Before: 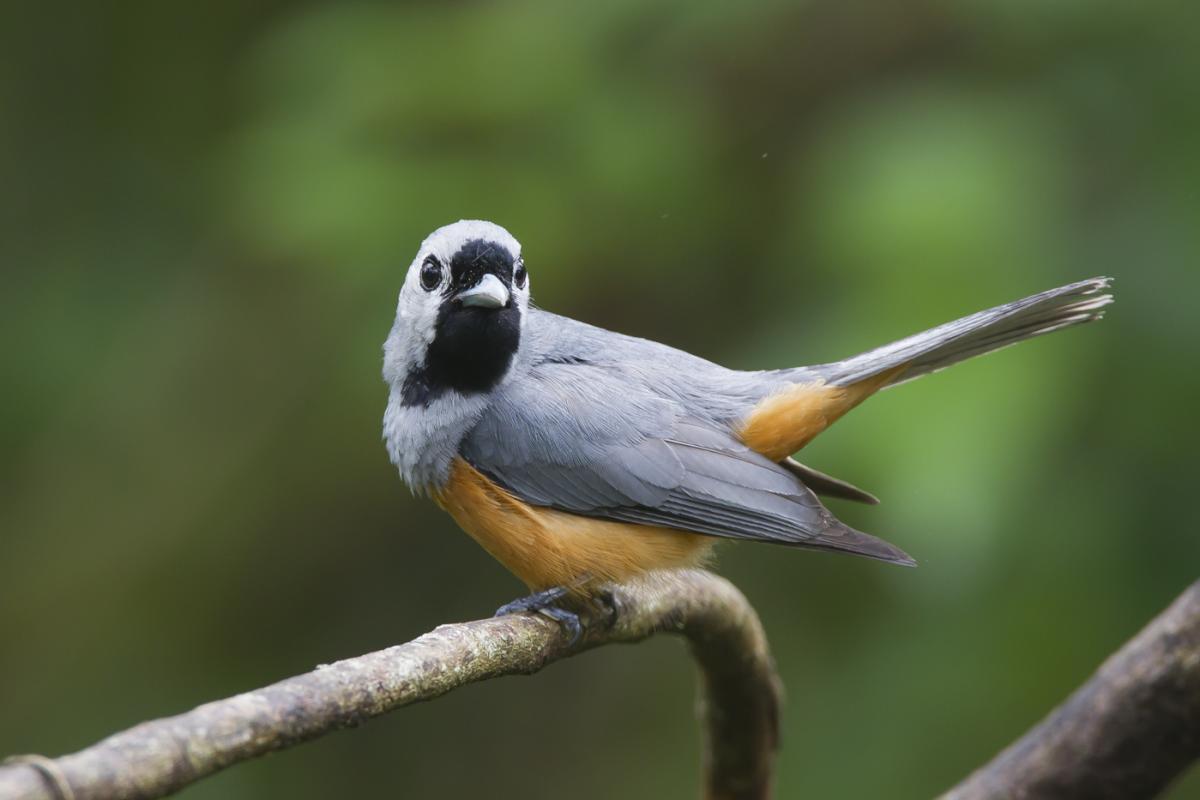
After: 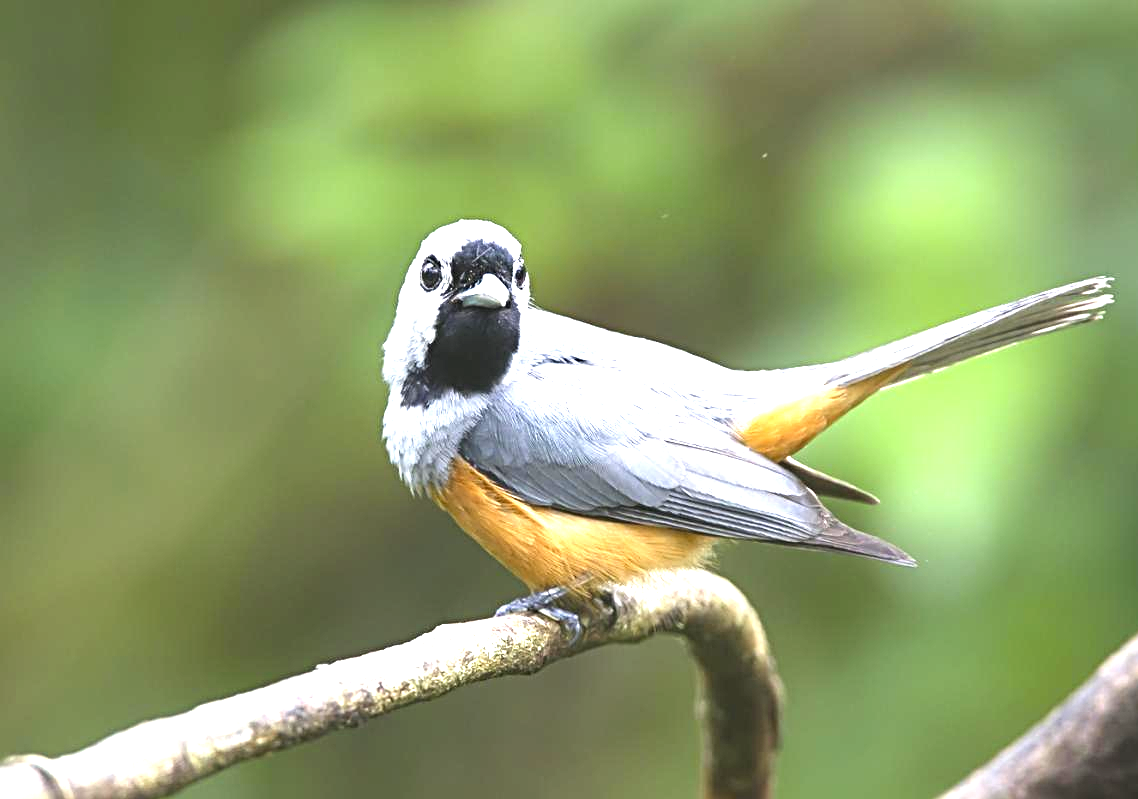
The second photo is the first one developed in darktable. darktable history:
exposure: black level correction 0, exposure 1.7 EV, compensate exposure bias true, compensate highlight preservation false
sharpen: radius 4
crop and rotate: right 5.167%
